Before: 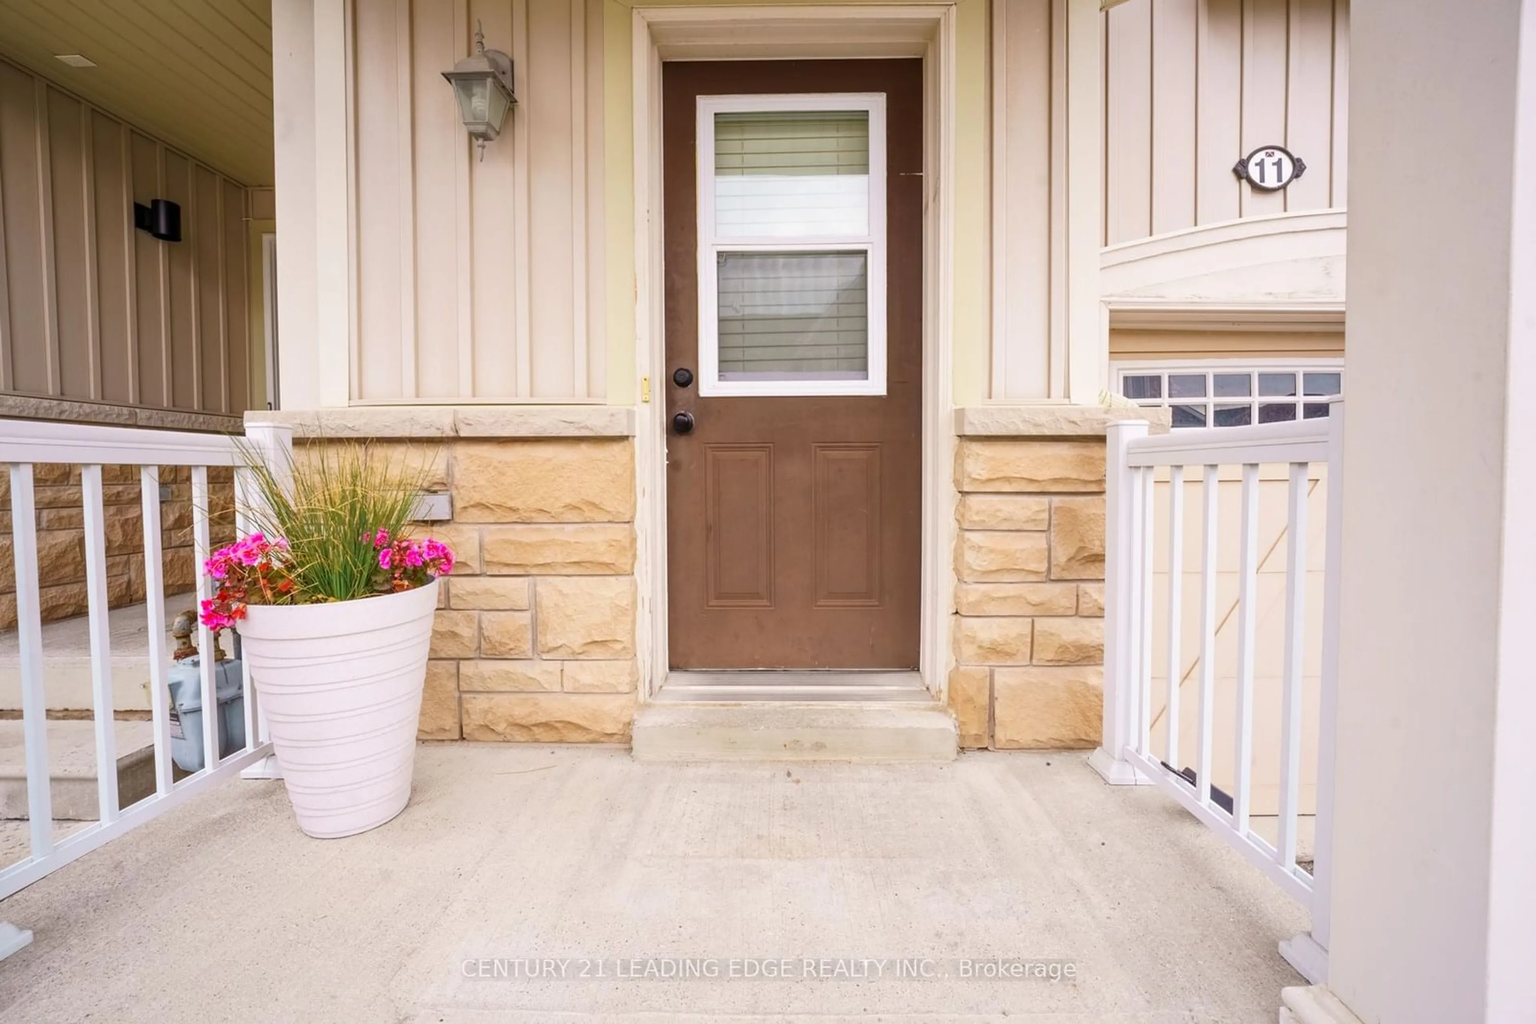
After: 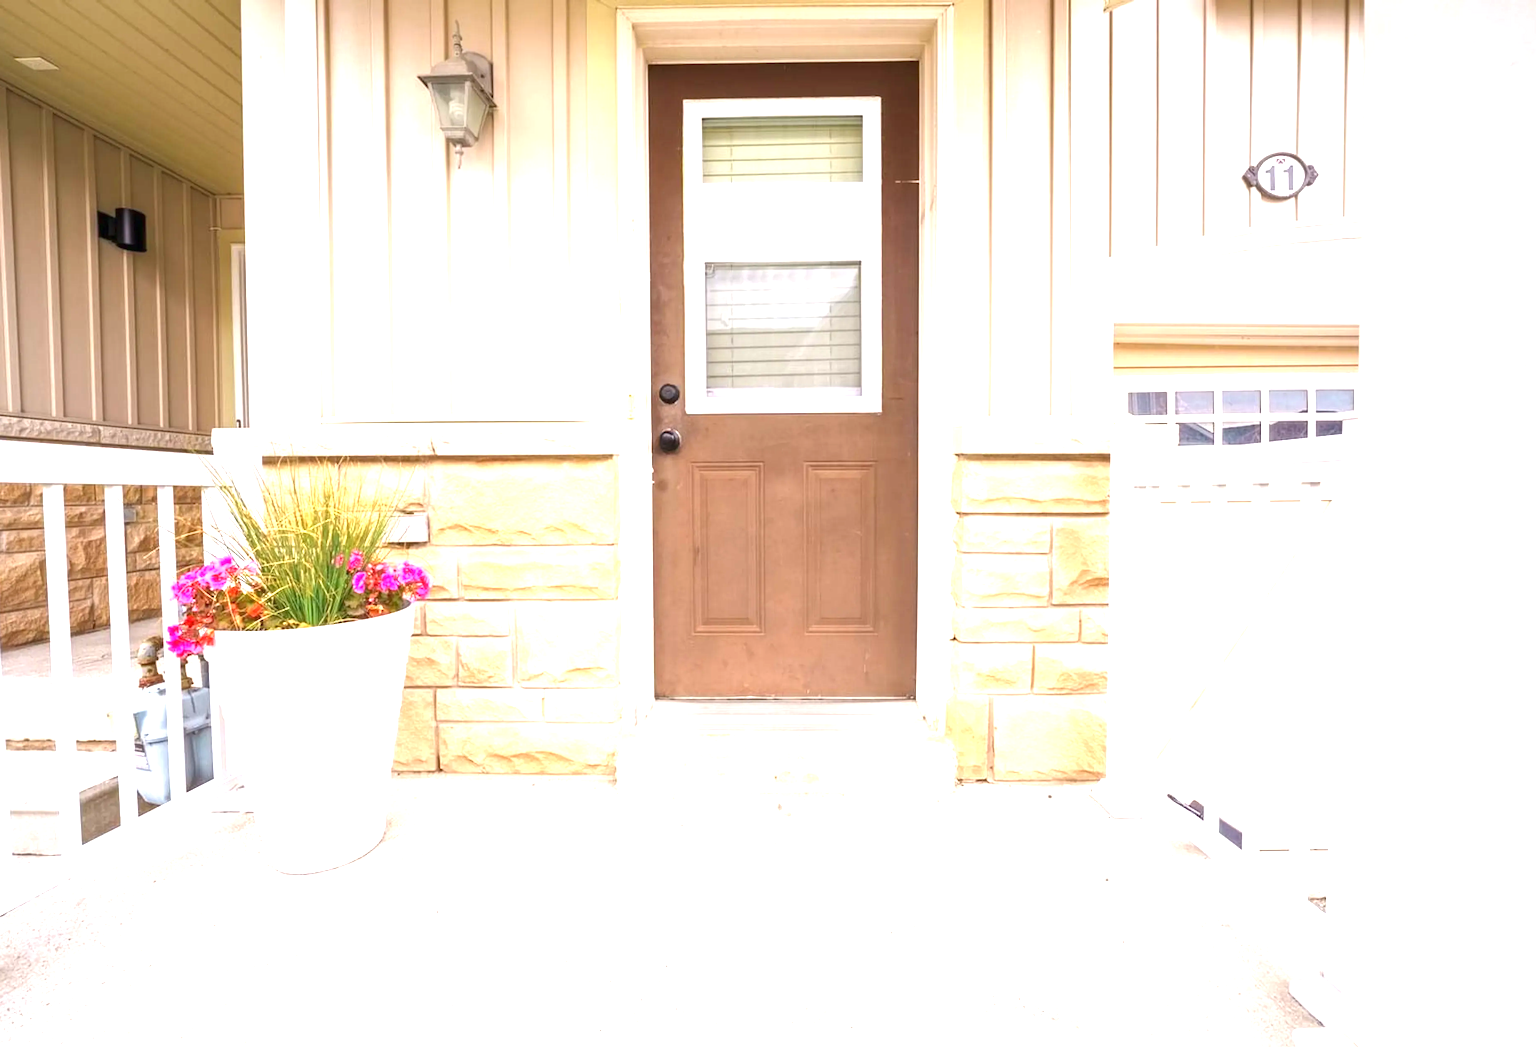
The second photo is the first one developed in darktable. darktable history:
exposure: black level correction 0, exposure 1.41 EV, compensate exposure bias true, compensate highlight preservation false
crop and rotate: left 2.66%, right 1.337%, bottom 1.809%
